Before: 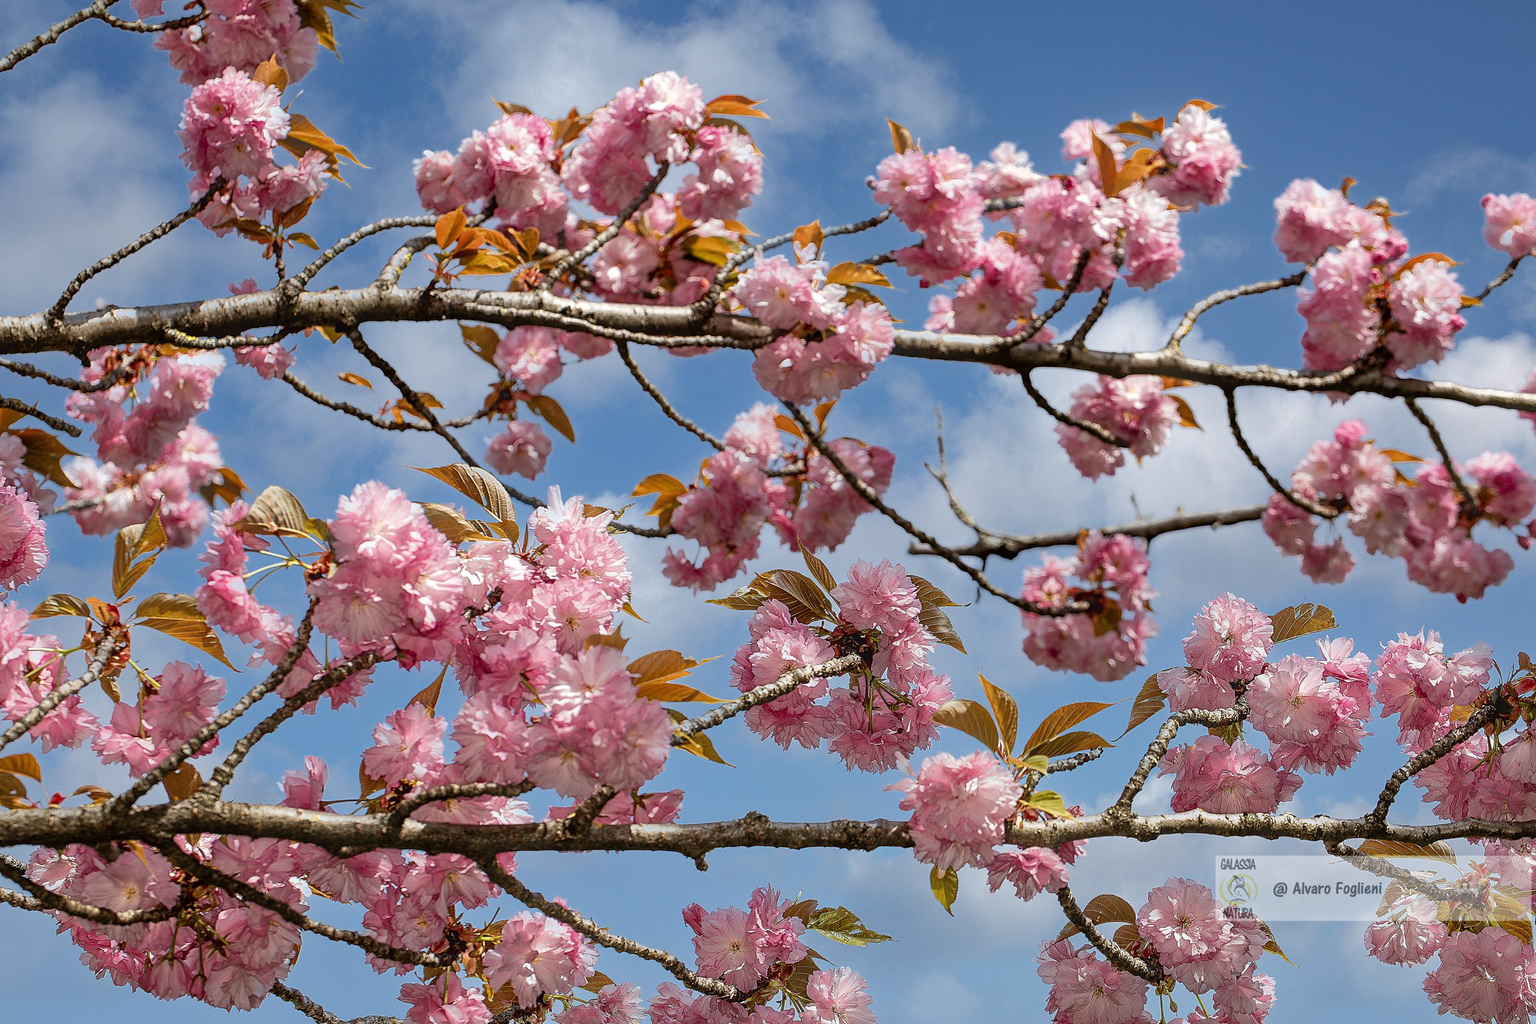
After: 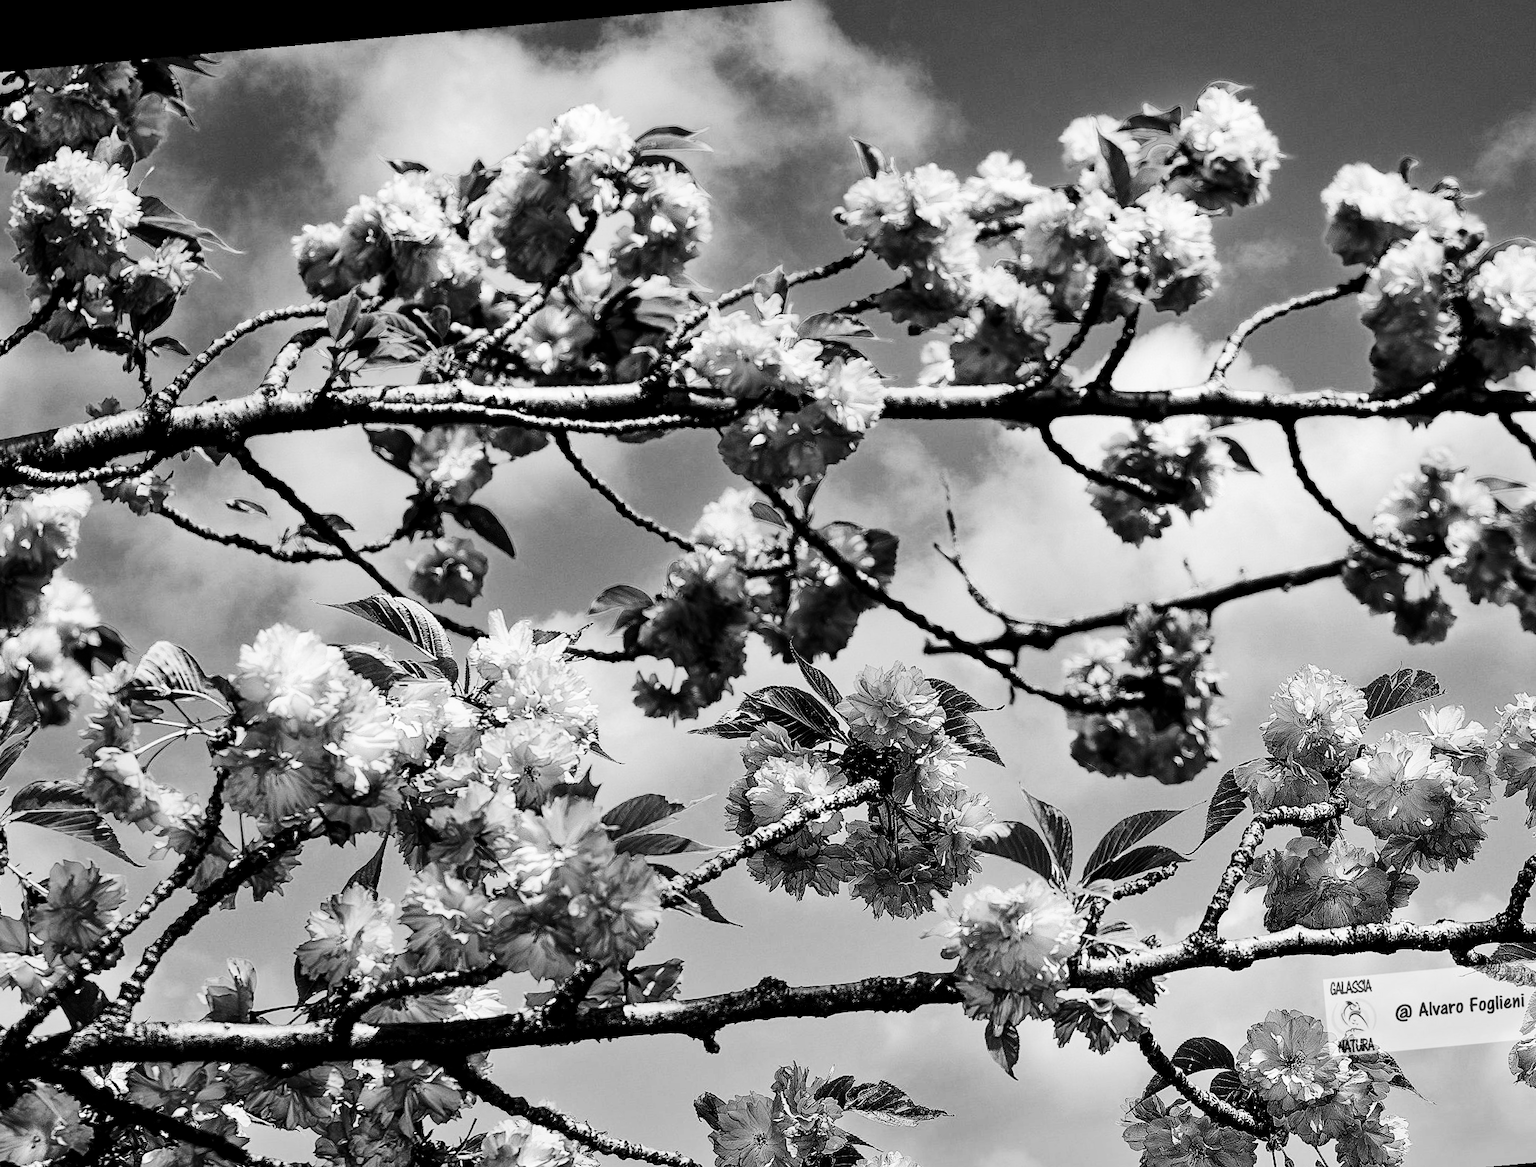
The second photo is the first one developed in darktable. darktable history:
monochrome: on, module defaults
crop: left 11.225%, top 5.381%, right 9.565%, bottom 10.314%
shadows and highlights: shadows color adjustment 97.66%, soften with gaussian
rotate and perspective: rotation -5.2°, automatic cropping off
rgb curve: curves: ch0 [(0, 0) (0.21, 0.15) (0.24, 0.21) (0.5, 0.75) (0.75, 0.96) (0.89, 0.99) (1, 1)]; ch1 [(0, 0.02) (0.21, 0.13) (0.25, 0.2) (0.5, 0.67) (0.75, 0.9) (0.89, 0.97) (1, 1)]; ch2 [(0, 0.02) (0.21, 0.13) (0.25, 0.2) (0.5, 0.67) (0.75, 0.9) (0.89, 0.97) (1, 1)], compensate middle gray true
contrast brightness saturation: brightness -1, saturation 1
exposure: exposure 0.078 EV, compensate highlight preservation false
